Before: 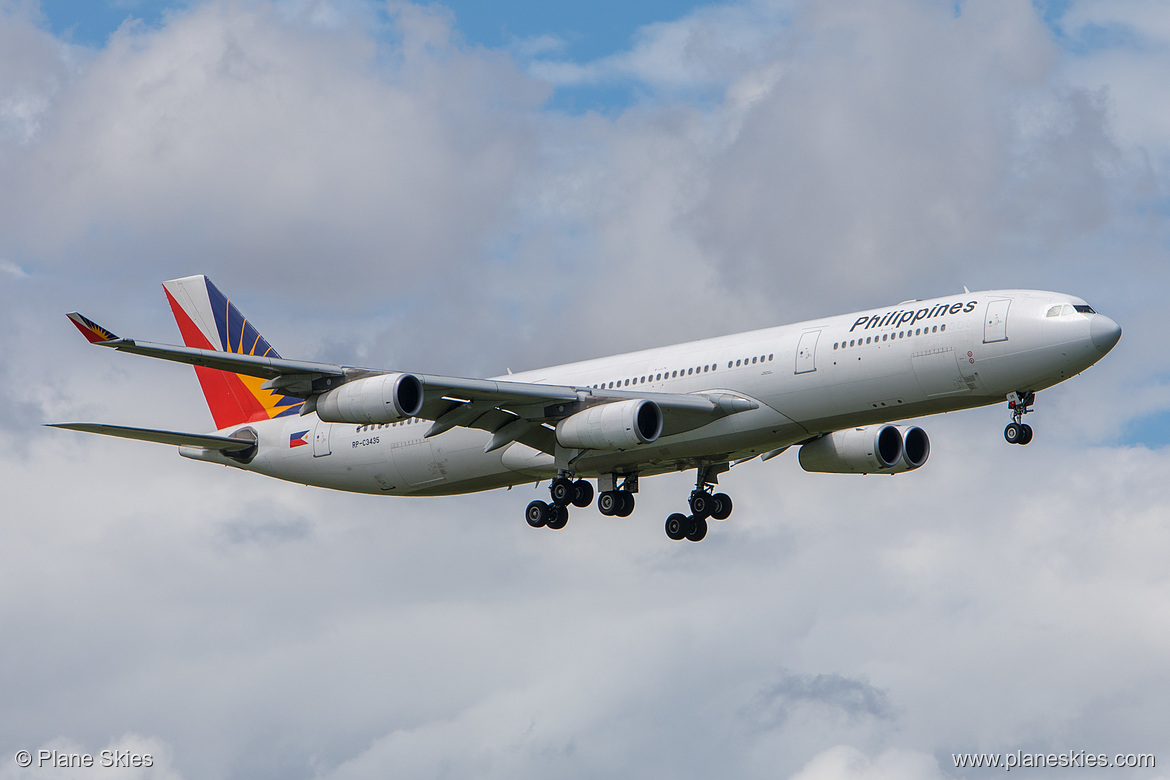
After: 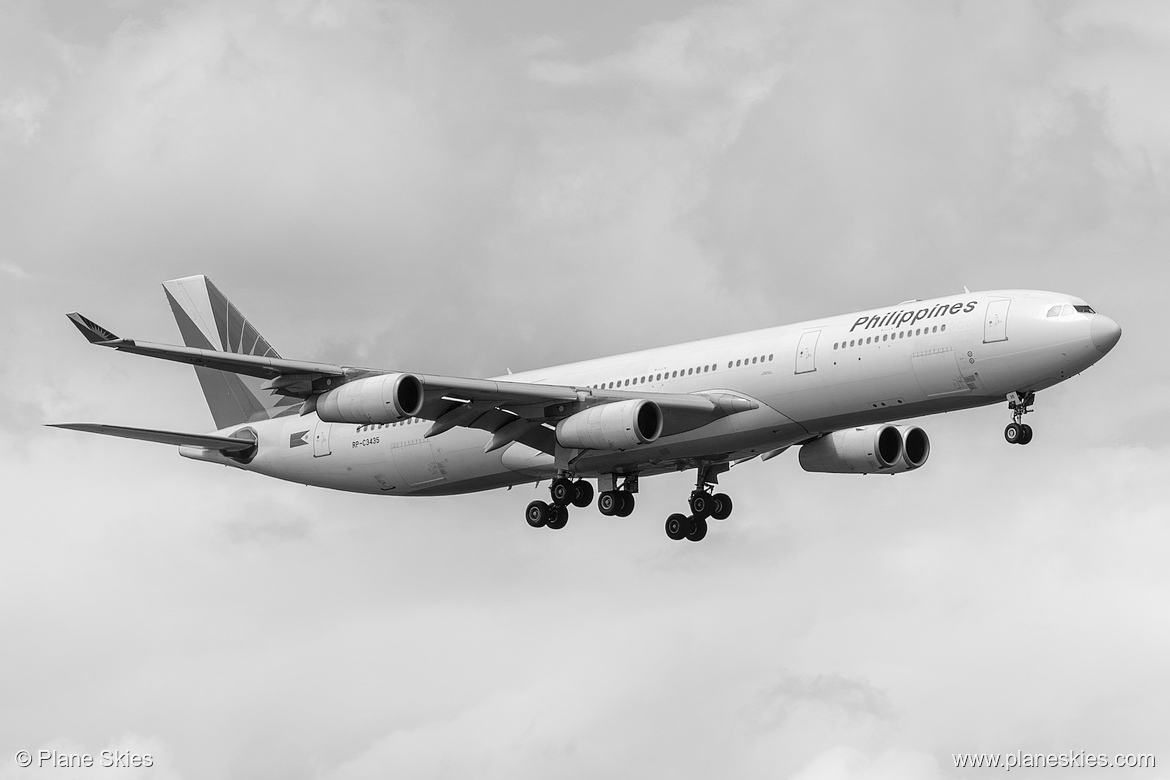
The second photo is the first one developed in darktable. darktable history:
contrast brightness saturation: contrast 0.073
color calibration: output gray [0.23, 0.37, 0.4, 0], x 0.382, y 0.372, temperature 3908.29 K
shadows and highlights: shadows -41.63, highlights 64.12, highlights color adjustment 42.72%, soften with gaussian
